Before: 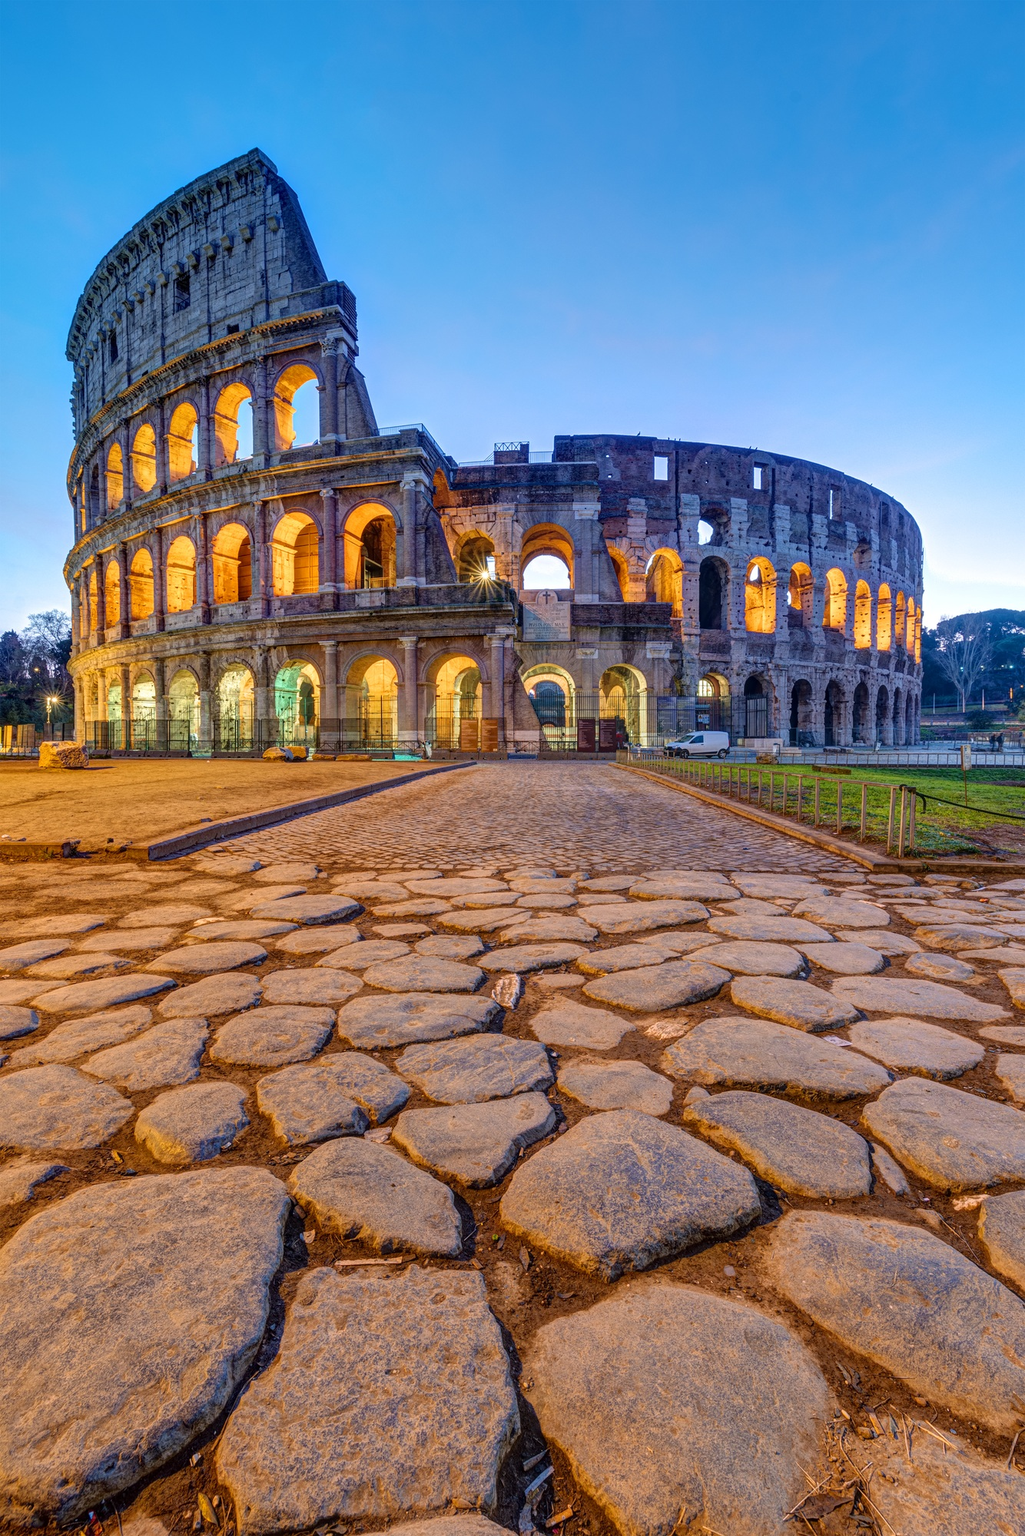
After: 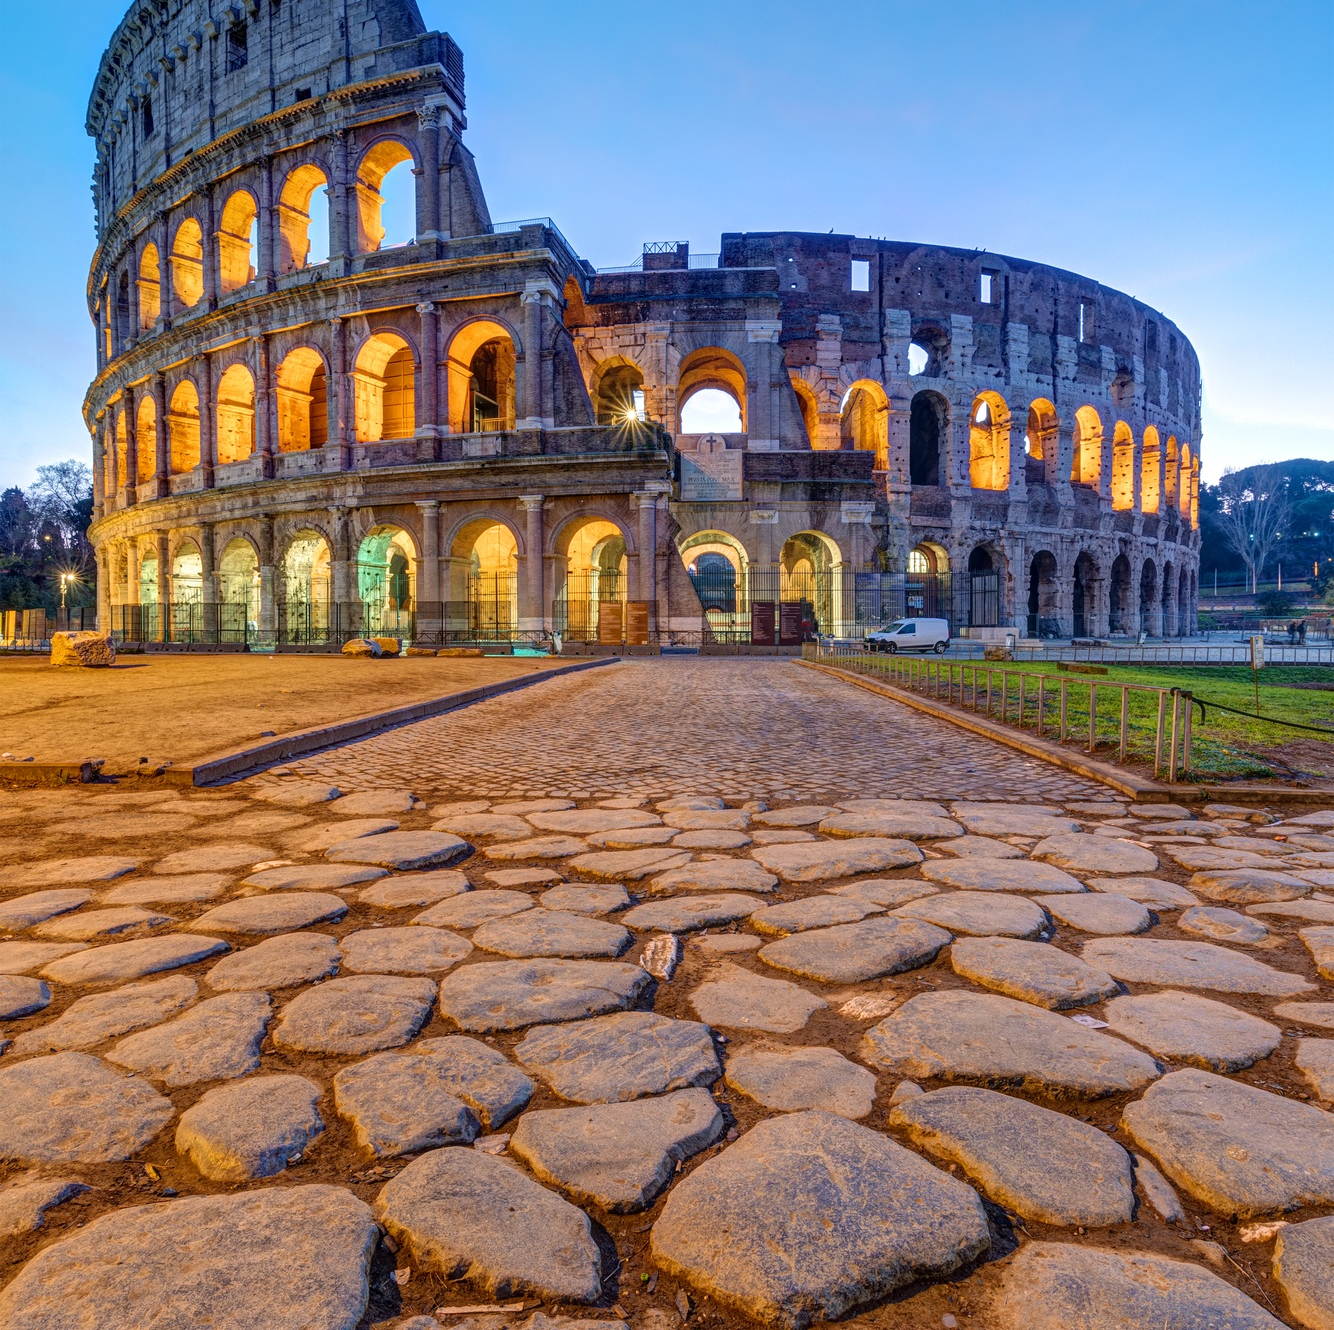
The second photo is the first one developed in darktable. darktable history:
crop: top 16.727%, bottom 16.727%
